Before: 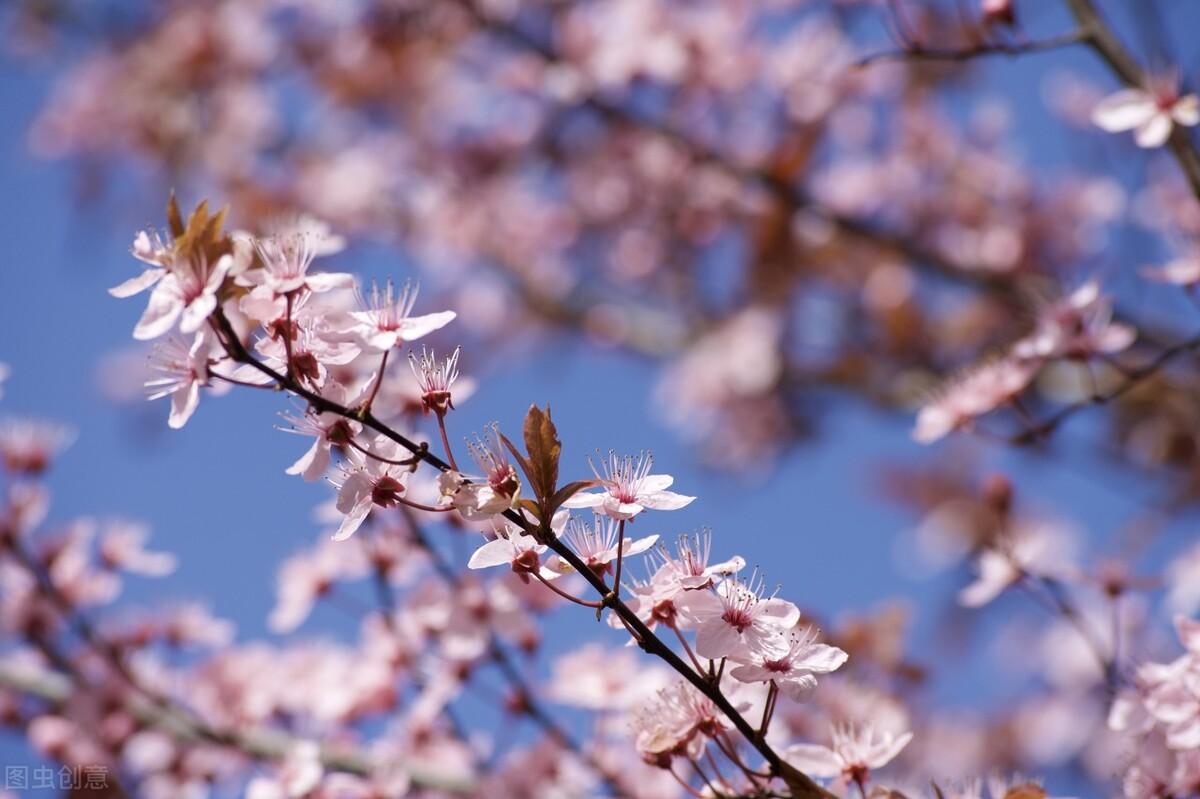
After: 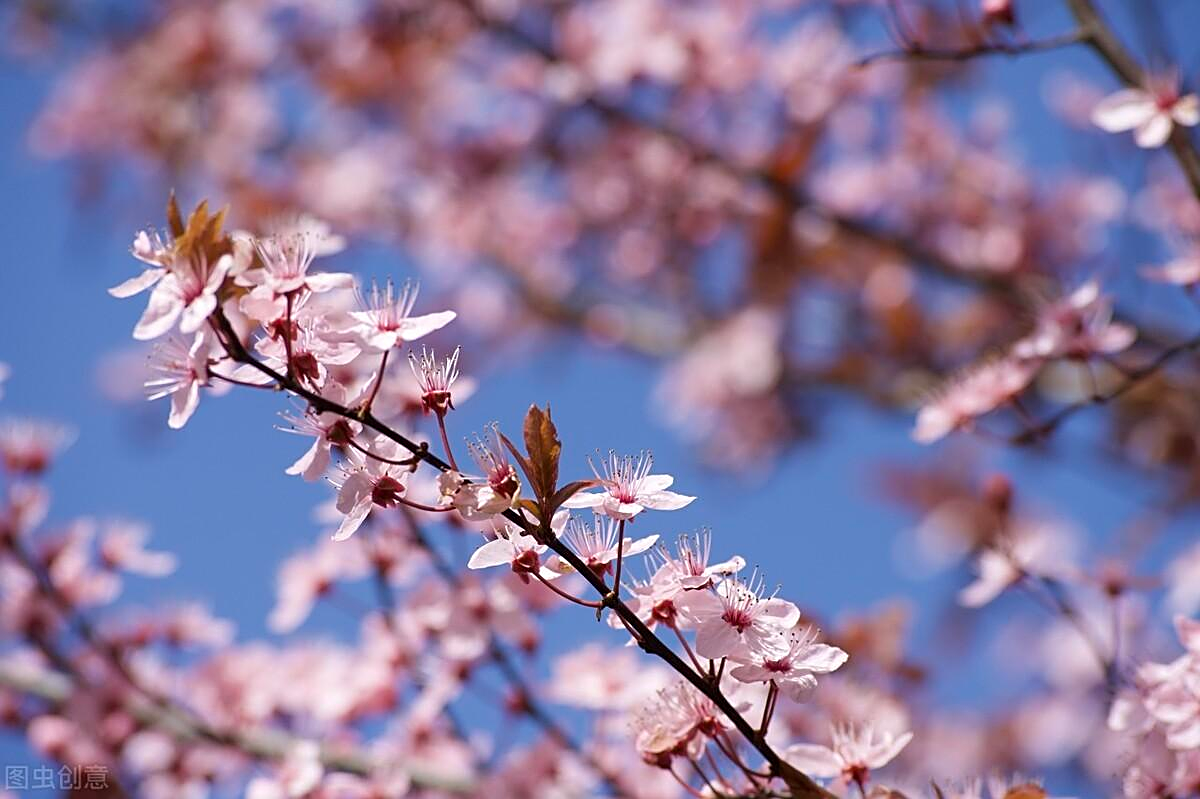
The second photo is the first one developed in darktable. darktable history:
sharpen: amount 0.567
